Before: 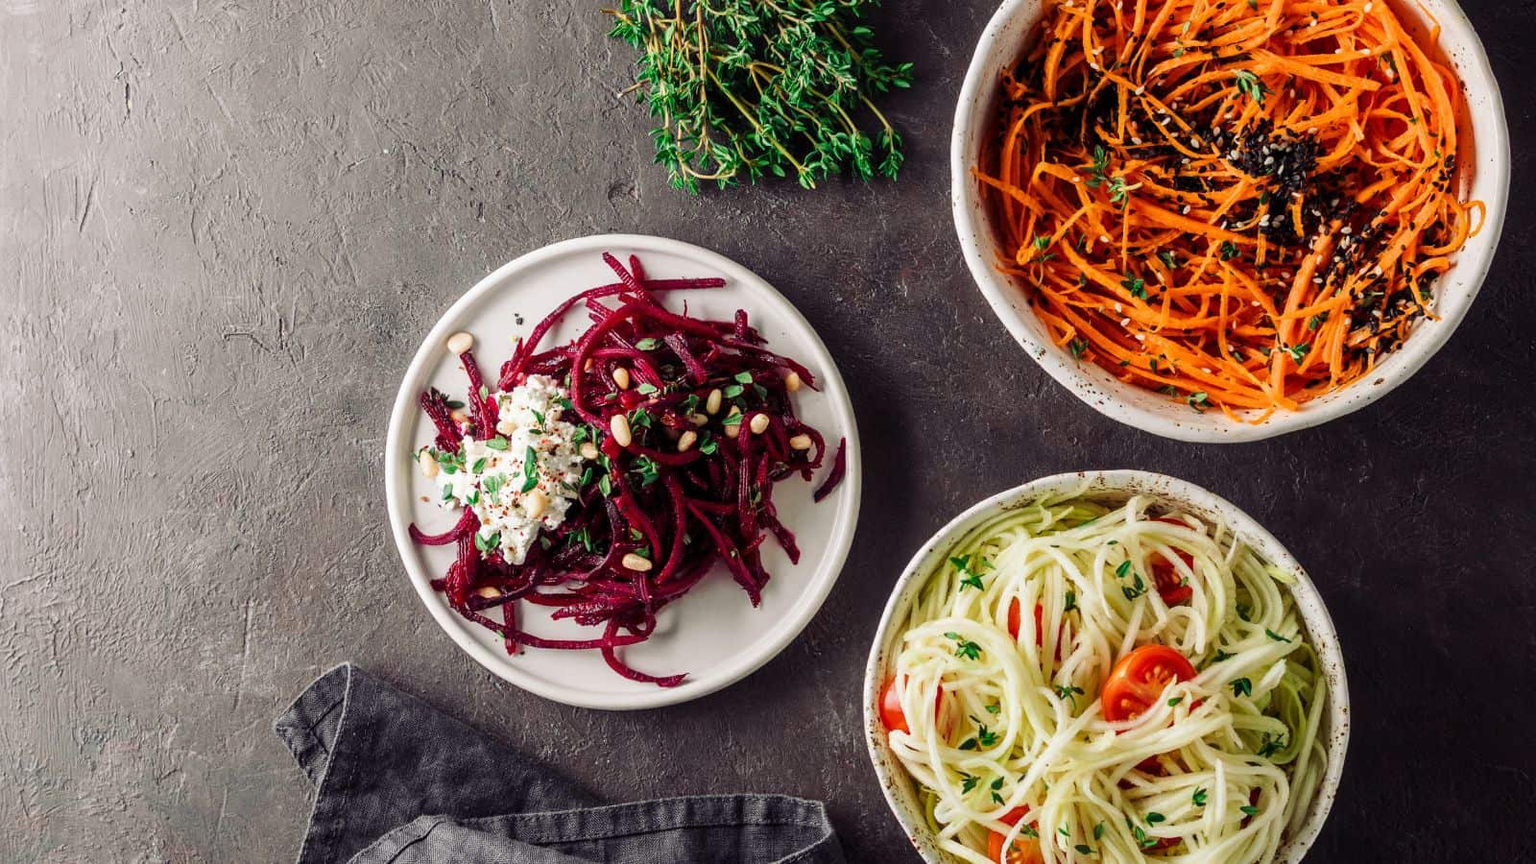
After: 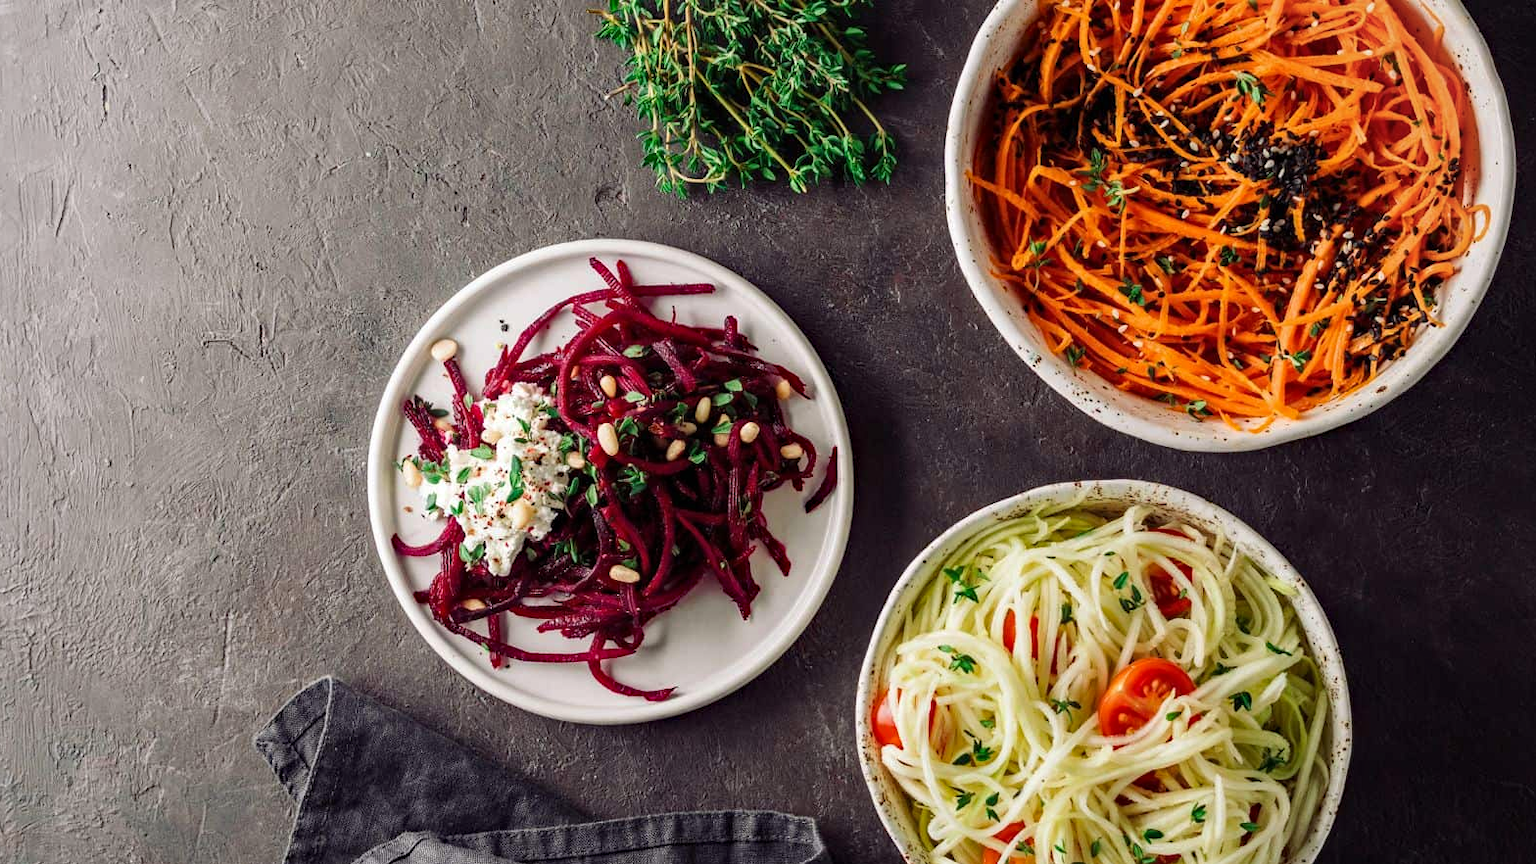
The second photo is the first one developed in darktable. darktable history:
haze removal: compatibility mode true, adaptive false
crop: left 1.687%, right 0.273%, bottom 1.828%
vignetting: brightness -0.181, saturation -0.289
